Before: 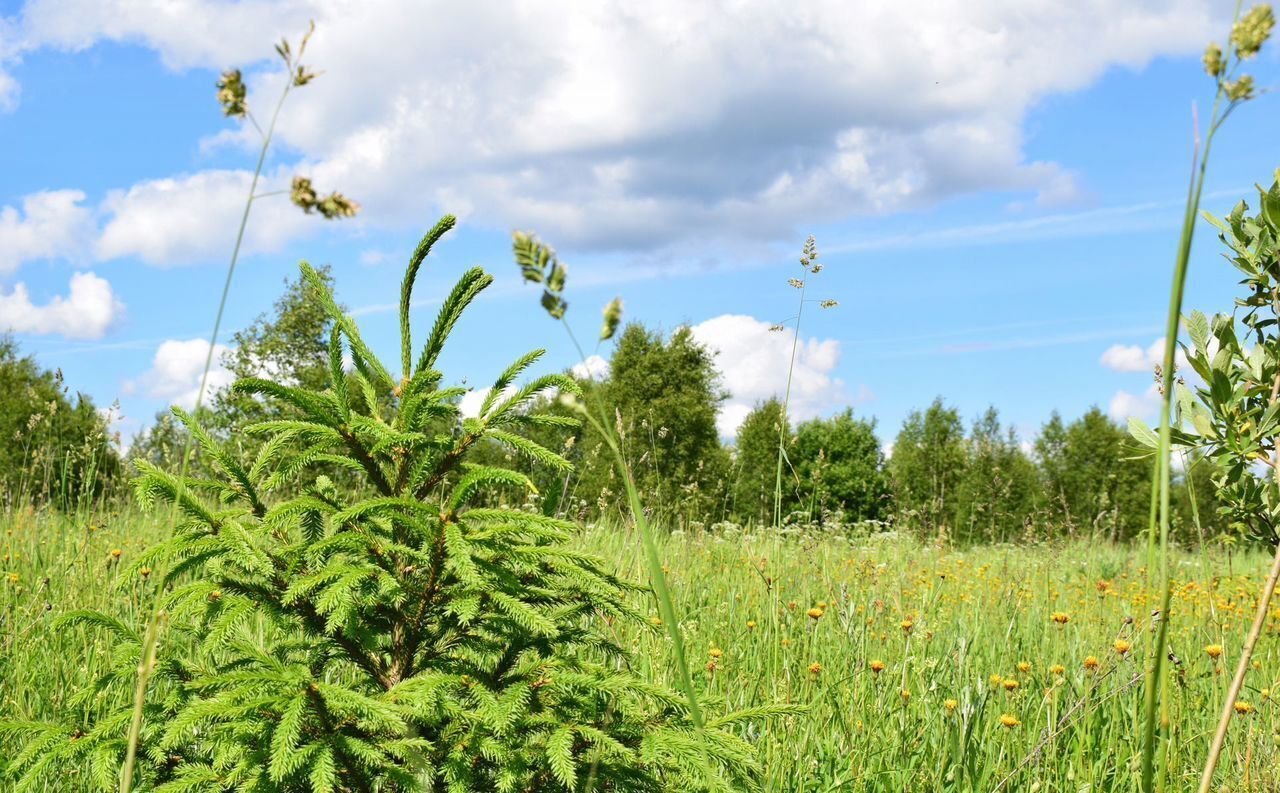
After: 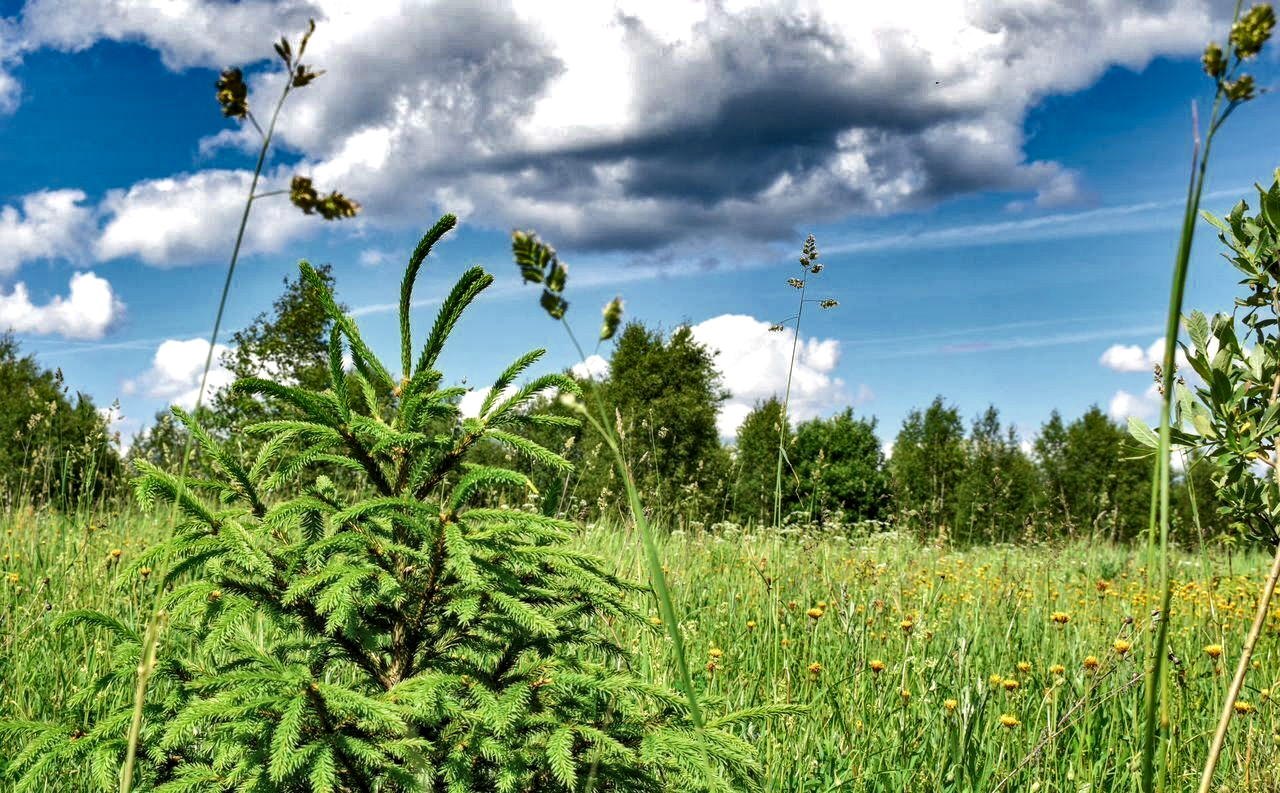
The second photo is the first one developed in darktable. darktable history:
color zones: curves: ch0 [(0, 0.5) (0.125, 0.4) (0.25, 0.5) (0.375, 0.4) (0.5, 0.4) (0.625, 0.35) (0.75, 0.35) (0.875, 0.5)]; ch1 [(0, 0.35) (0.125, 0.45) (0.25, 0.35) (0.375, 0.35) (0.5, 0.35) (0.625, 0.35) (0.75, 0.45) (0.875, 0.35)]; ch2 [(0, 0.6) (0.125, 0.5) (0.25, 0.5) (0.375, 0.6) (0.5, 0.6) (0.625, 0.5) (0.75, 0.5) (0.875, 0.5)], mix -61.74%
levels: levels [0.062, 0.494, 0.925]
local contrast: detail 130%
color correction: highlights b* 2.91
exposure: exposure -0.14 EV, compensate highlight preservation false
shadows and highlights: shadows 24.61, highlights -76.52, soften with gaussian
